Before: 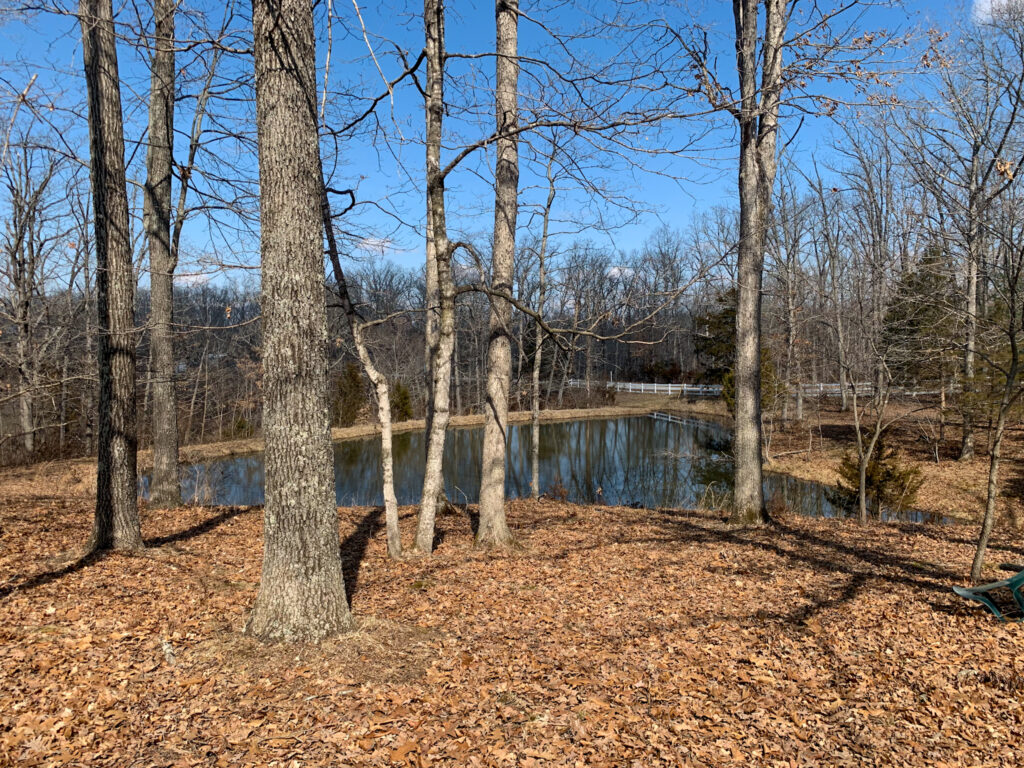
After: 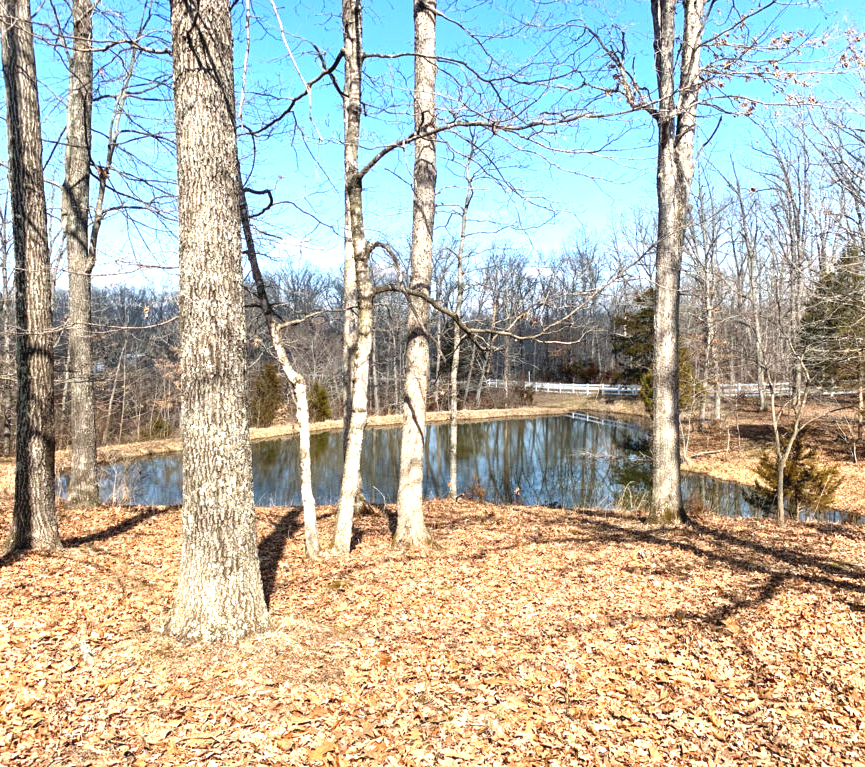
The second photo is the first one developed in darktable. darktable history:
exposure: black level correction 0, exposure 1.705 EV, compensate exposure bias true, compensate highlight preservation false
crop: left 8.085%, right 7.422%
contrast brightness saturation: contrast -0.087, brightness -0.033, saturation -0.114
